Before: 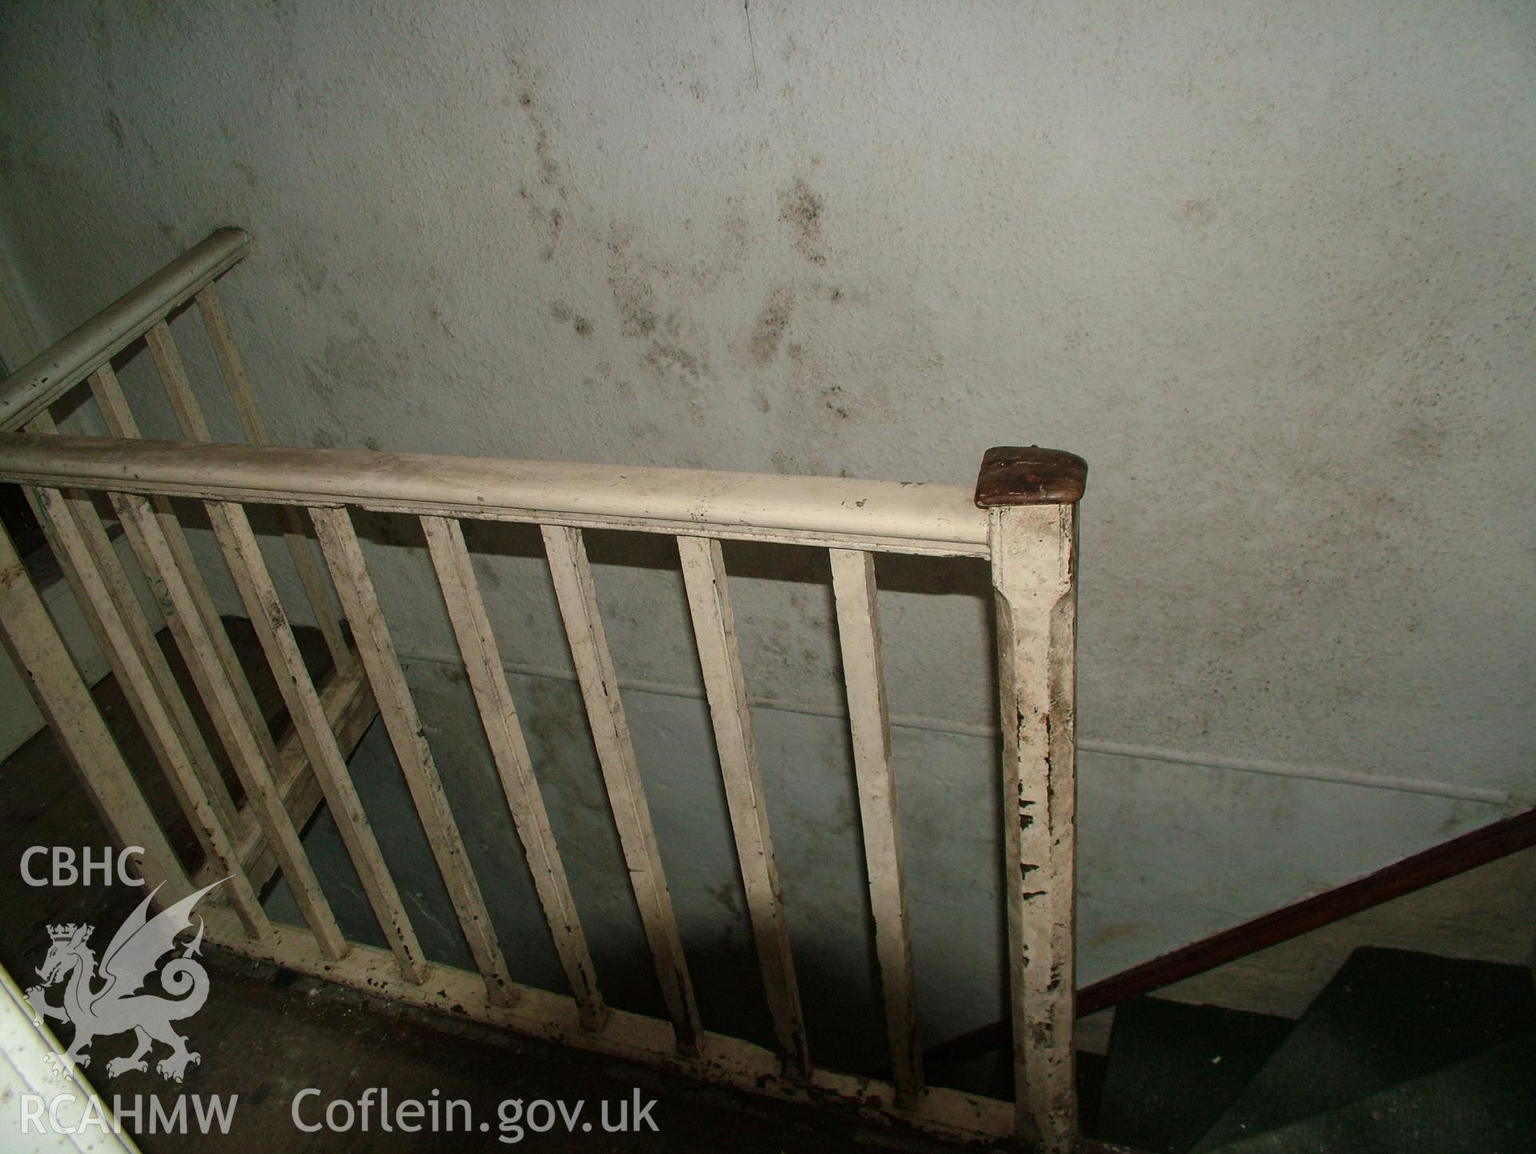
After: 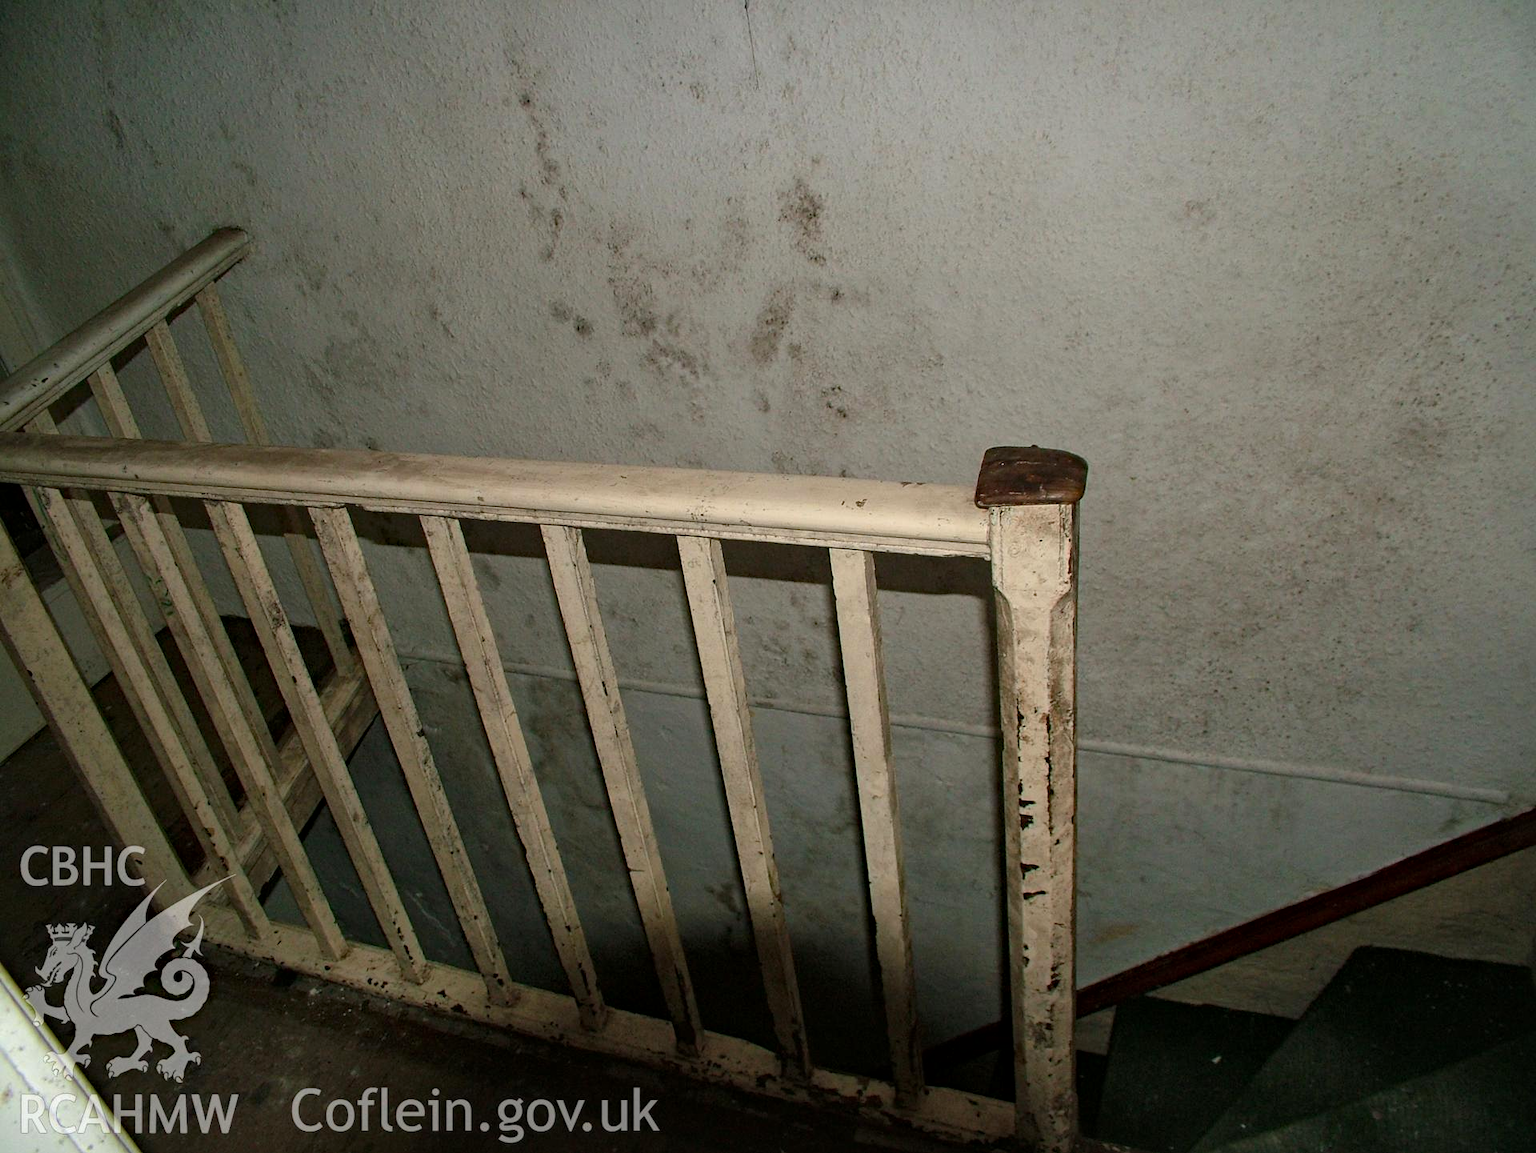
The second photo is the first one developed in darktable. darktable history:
local contrast: mode bilateral grid, contrast 20, coarseness 50, detail 120%, midtone range 0.2
haze removal: on, module defaults
